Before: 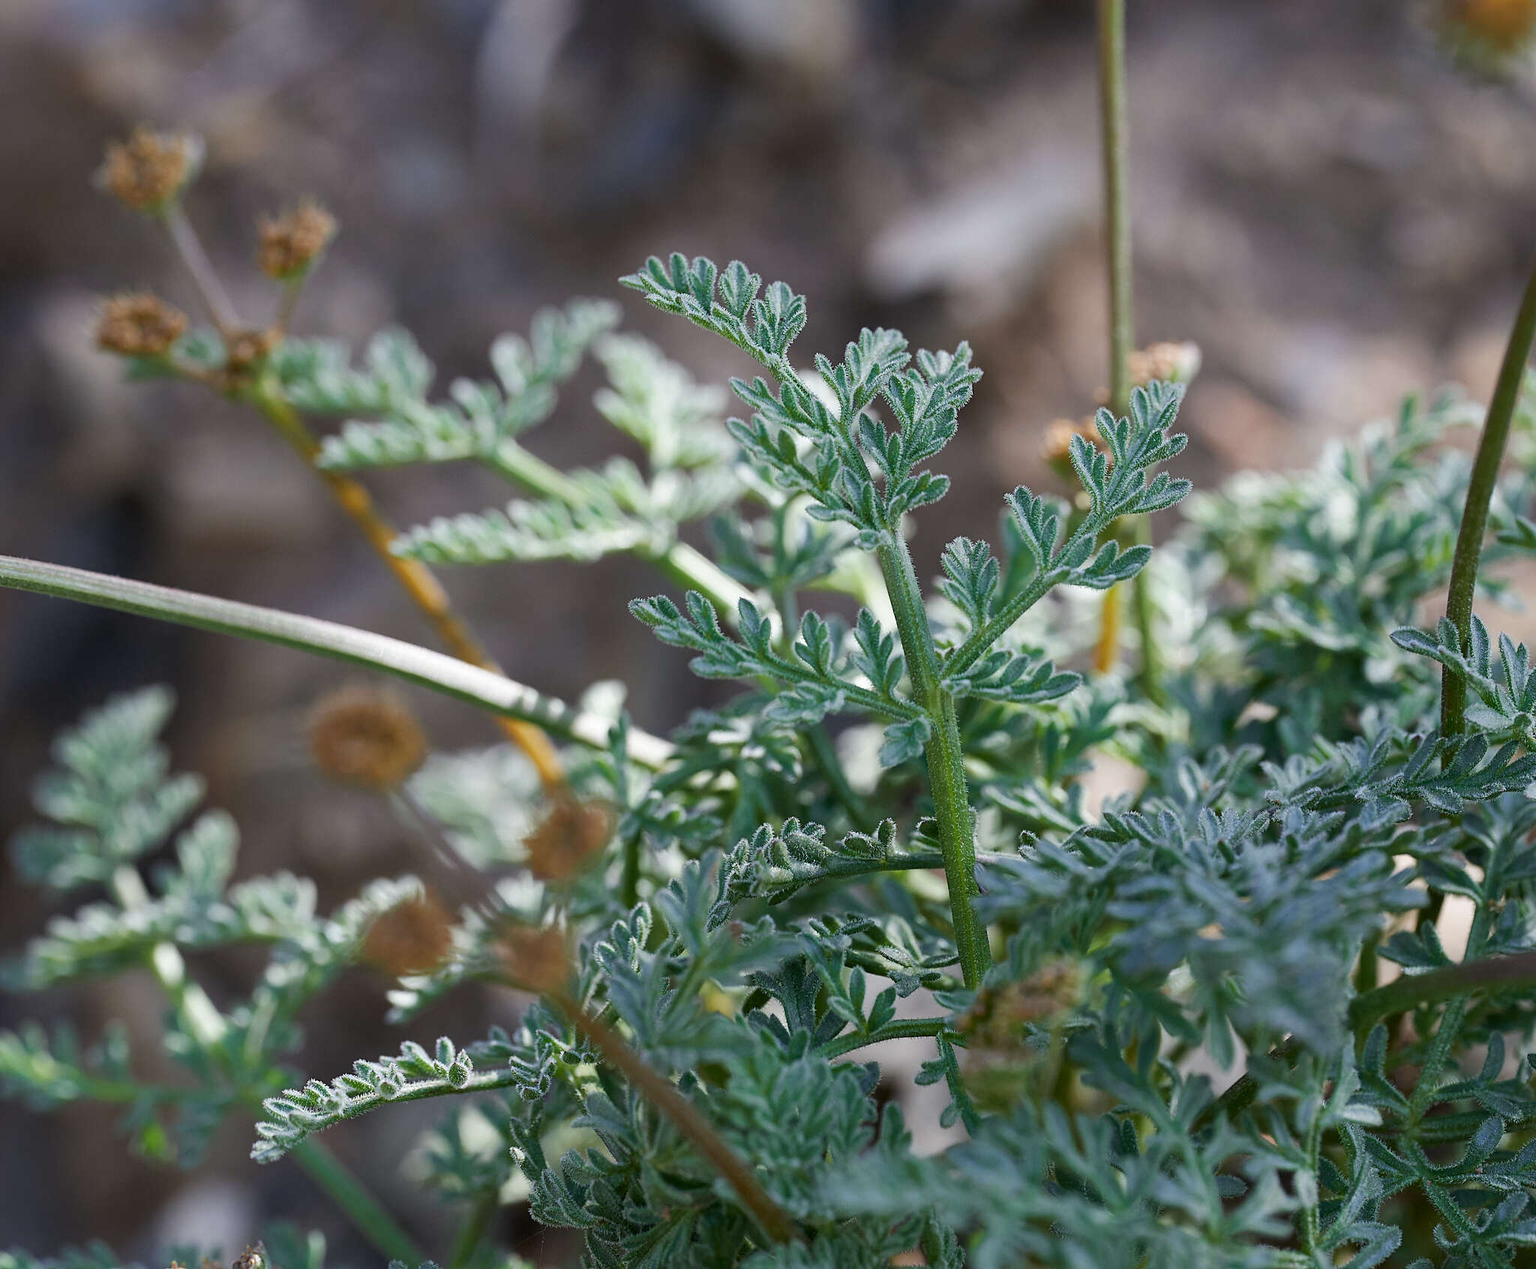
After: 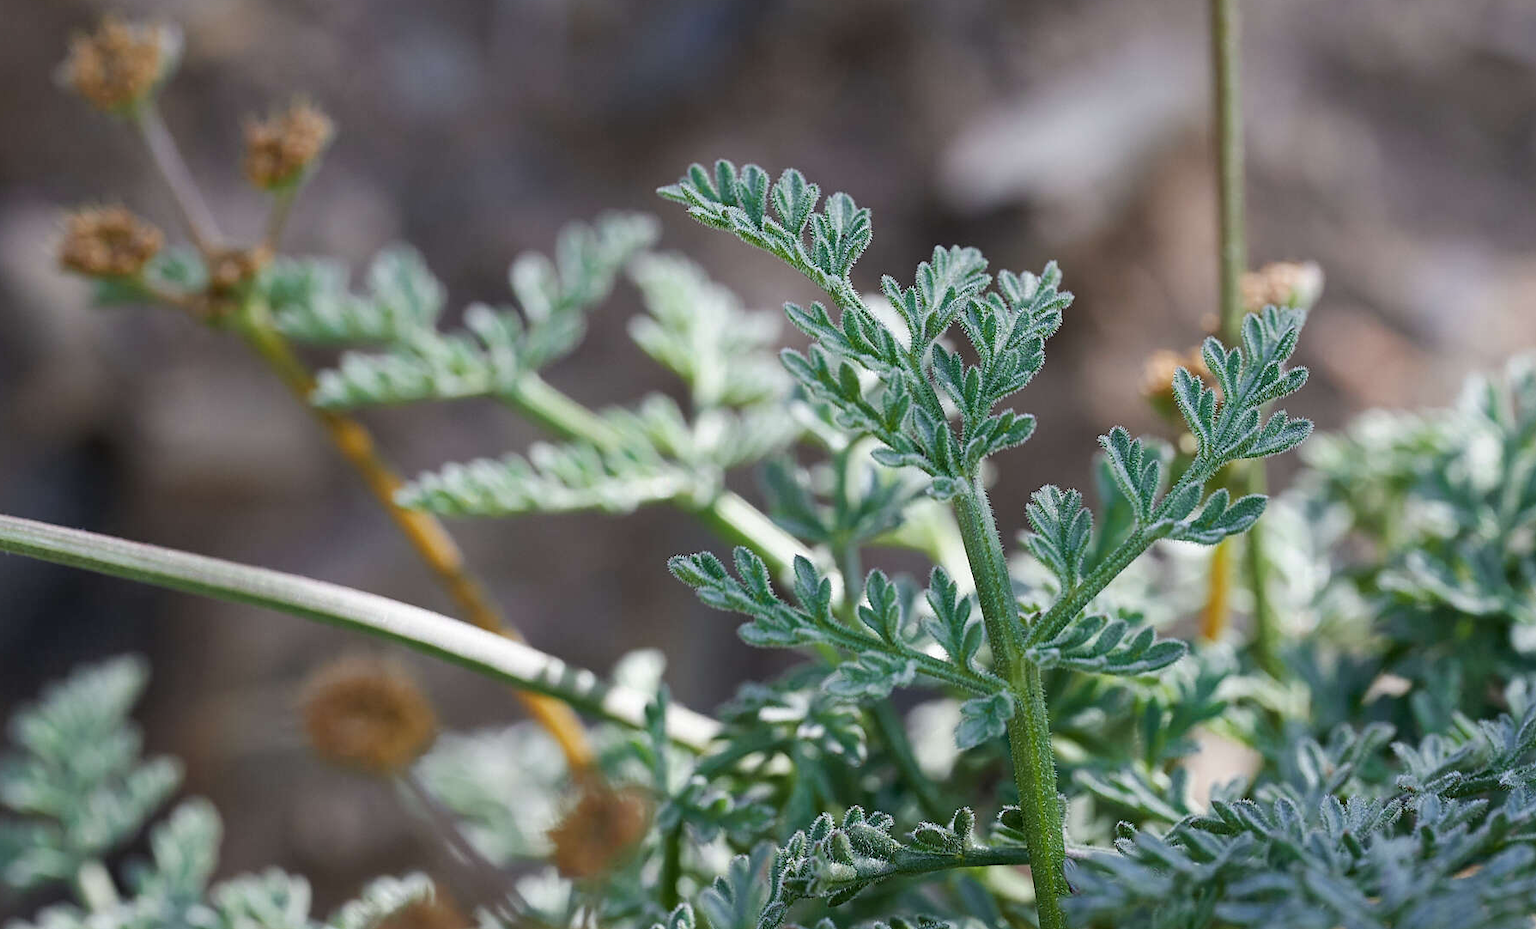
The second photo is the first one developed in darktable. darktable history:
crop: left 2.953%, top 8.949%, right 9.656%, bottom 27.032%
shadows and highlights: radius 127.11, shadows 30.47, highlights -31.25, low approximation 0.01, soften with gaussian
